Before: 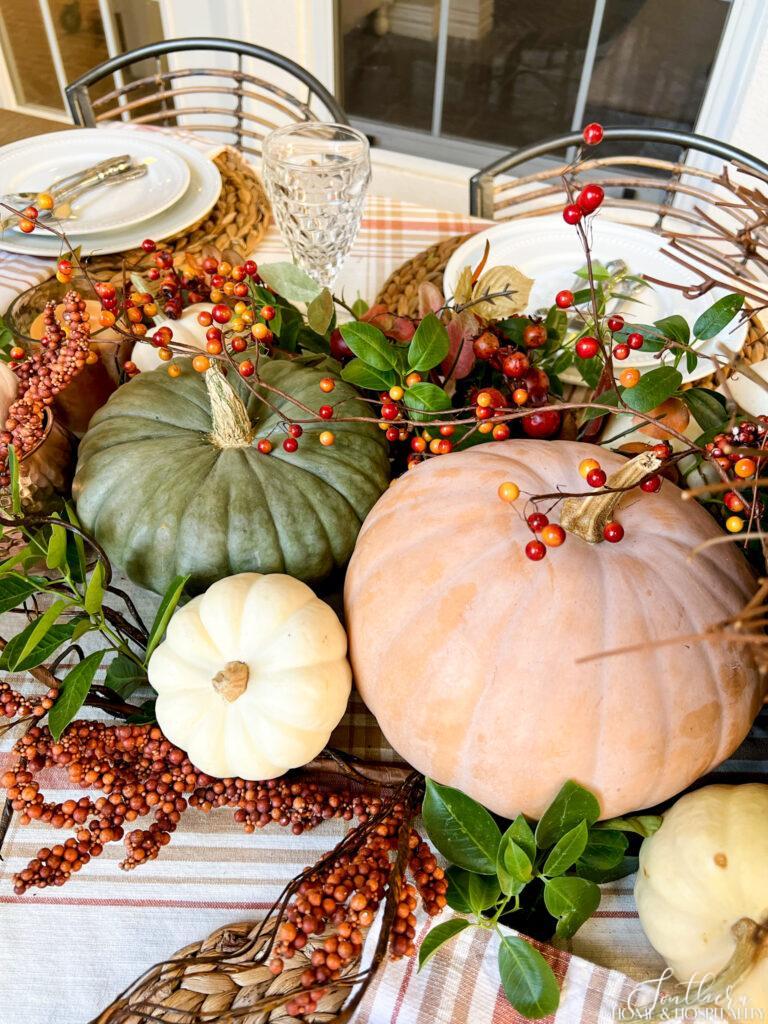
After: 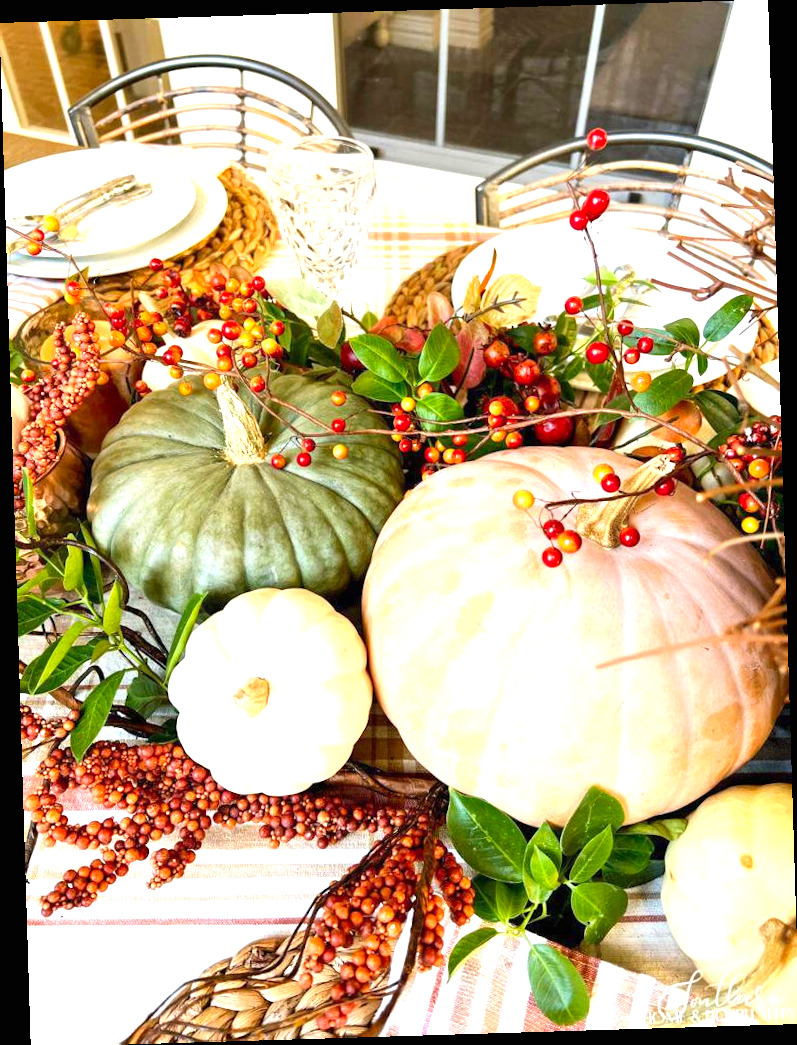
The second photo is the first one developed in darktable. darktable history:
rotate and perspective: rotation -1.75°, automatic cropping off
exposure: black level correction 0, exposure 1 EV, compensate exposure bias true, compensate highlight preservation false
contrast brightness saturation: saturation 0.13
